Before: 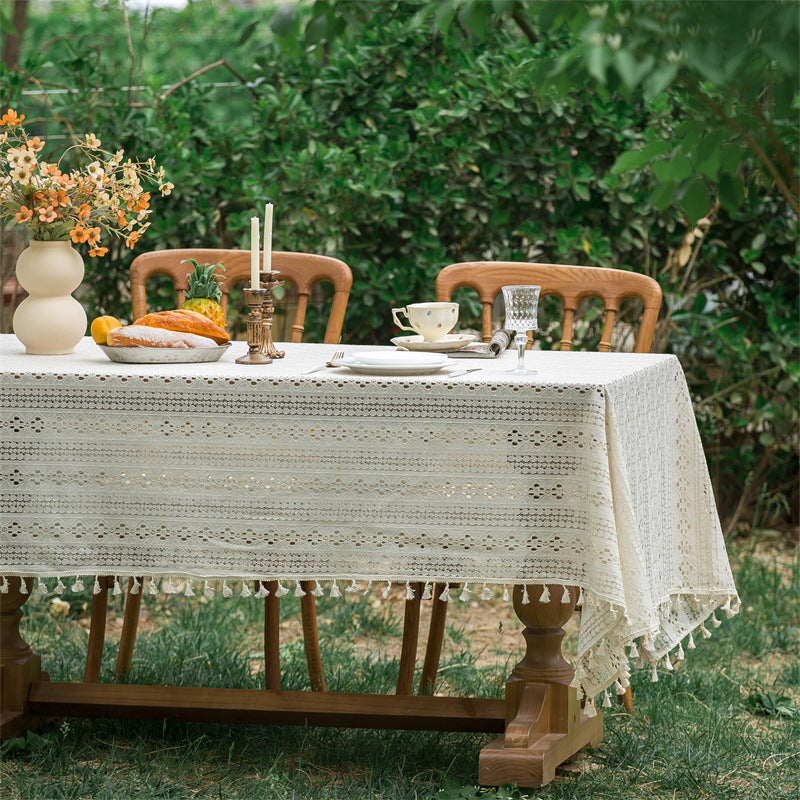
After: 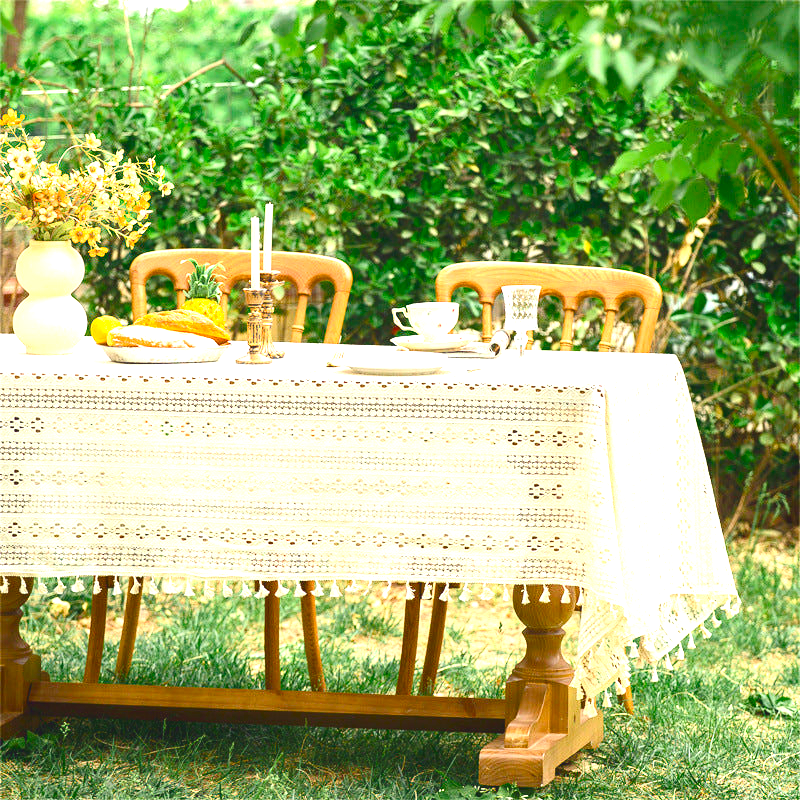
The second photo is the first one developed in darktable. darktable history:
contrast brightness saturation: contrast 0.15, brightness -0.01, saturation 0.1
color balance rgb: shadows lift › chroma 3%, shadows lift › hue 280.8°, power › hue 330°, highlights gain › chroma 3%, highlights gain › hue 75.6°, global offset › luminance 1.5%, perceptual saturation grading › global saturation 20%, perceptual saturation grading › highlights -25%, perceptual saturation grading › shadows 50%, global vibrance 30%
exposure: black level correction 0, exposure 1.675 EV, compensate exposure bias true, compensate highlight preservation false
